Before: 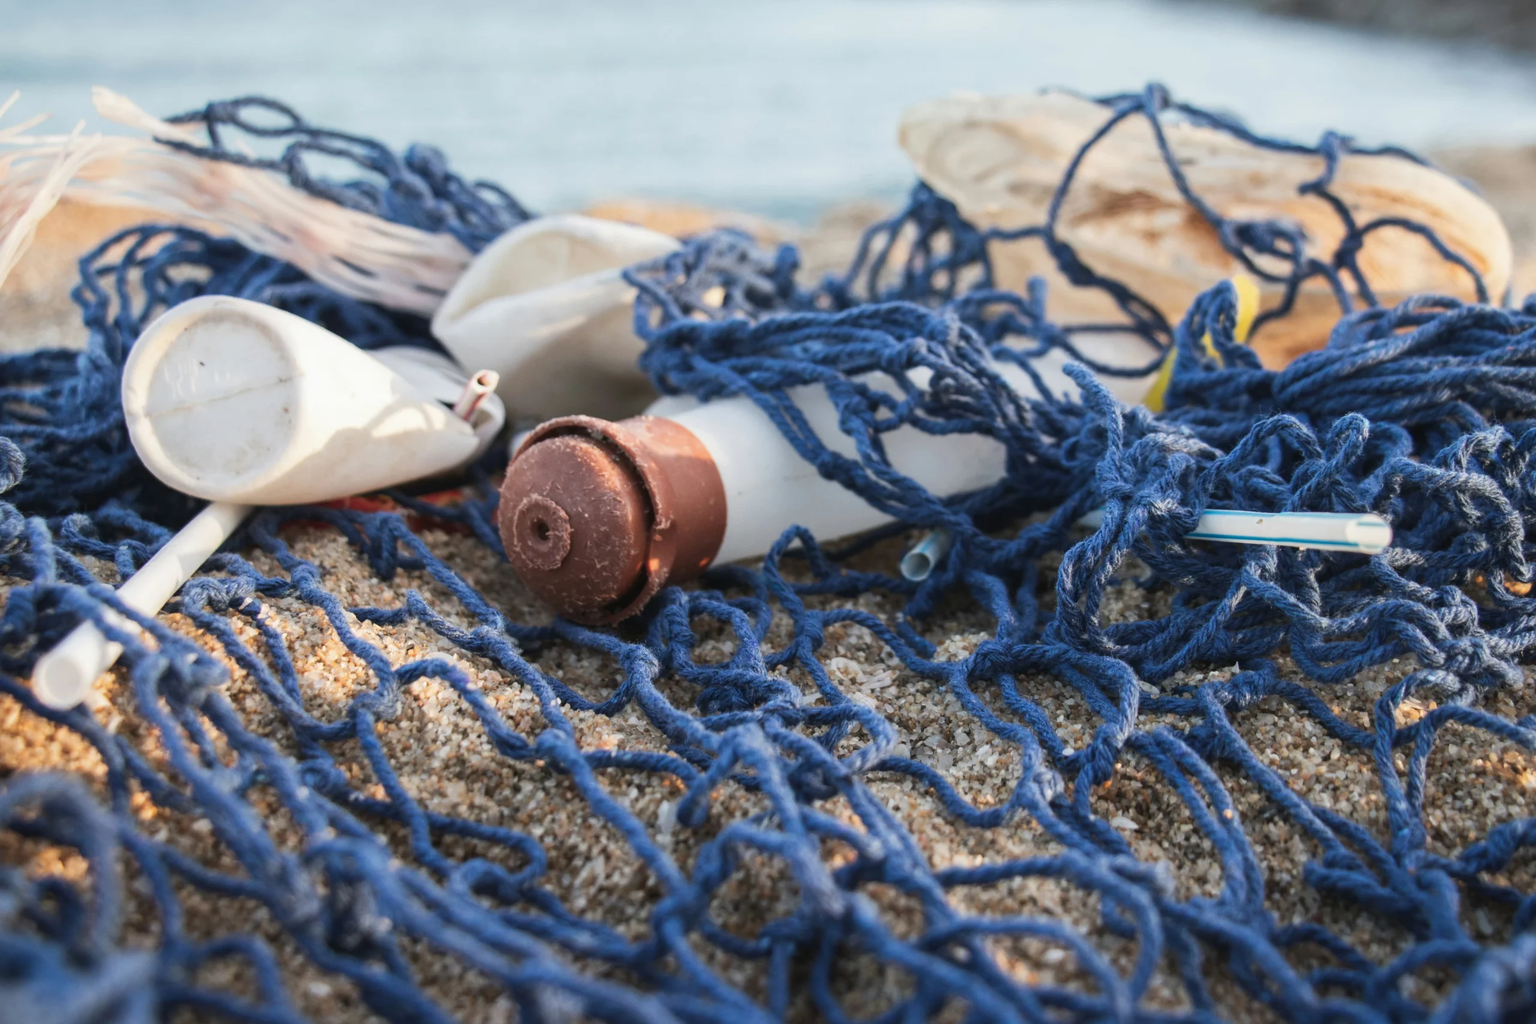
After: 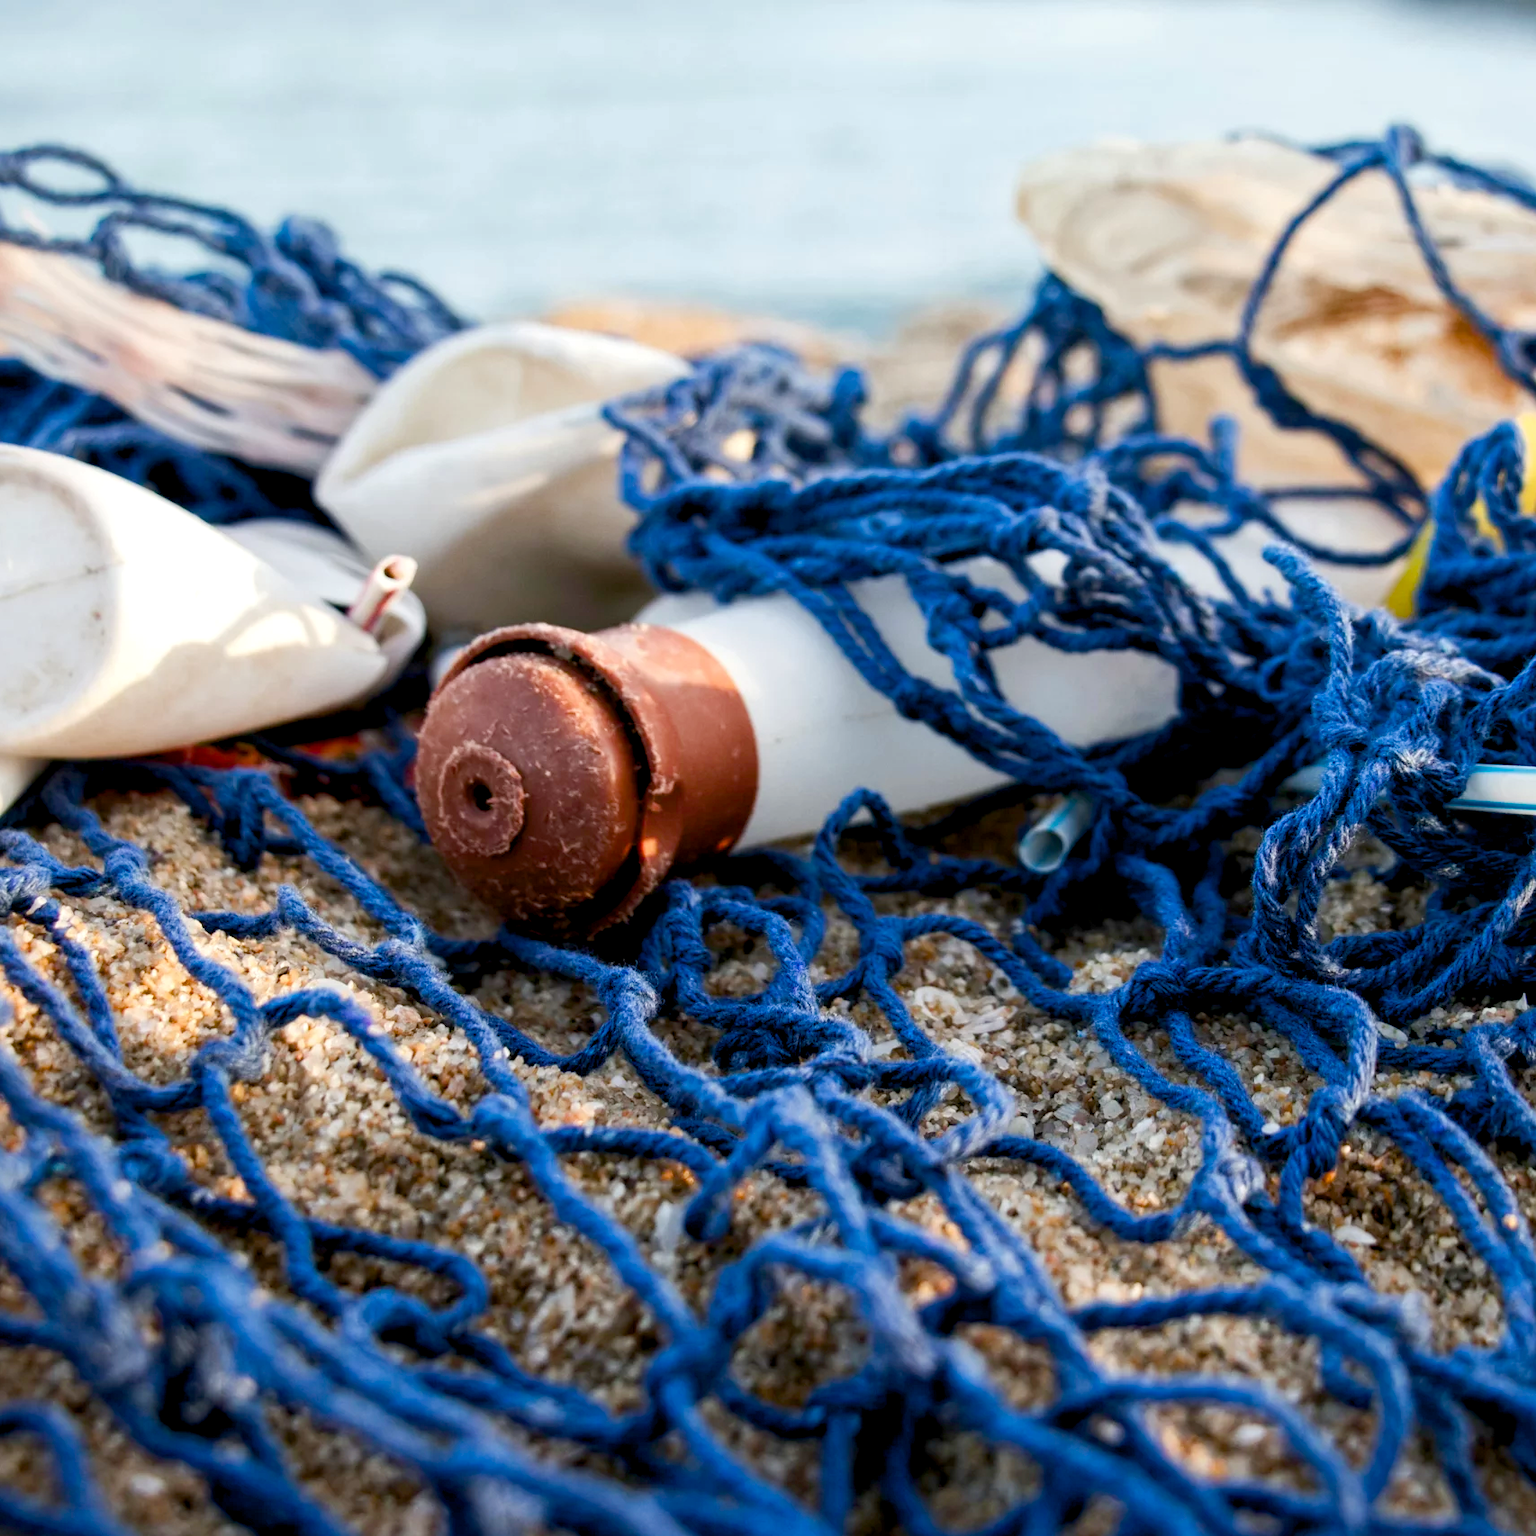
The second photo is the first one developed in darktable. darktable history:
crop and rotate: left 14.436%, right 18.898%
color balance rgb: shadows lift › luminance -9.41%, highlights gain › luminance 17.6%, global offset › luminance -1.45%, perceptual saturation grading › highlights -17.77%, perceptual saturation grading › mid-tones 33.1%, perceptual saturation grading › shadows 50.52%, global vibrance 24.22%
